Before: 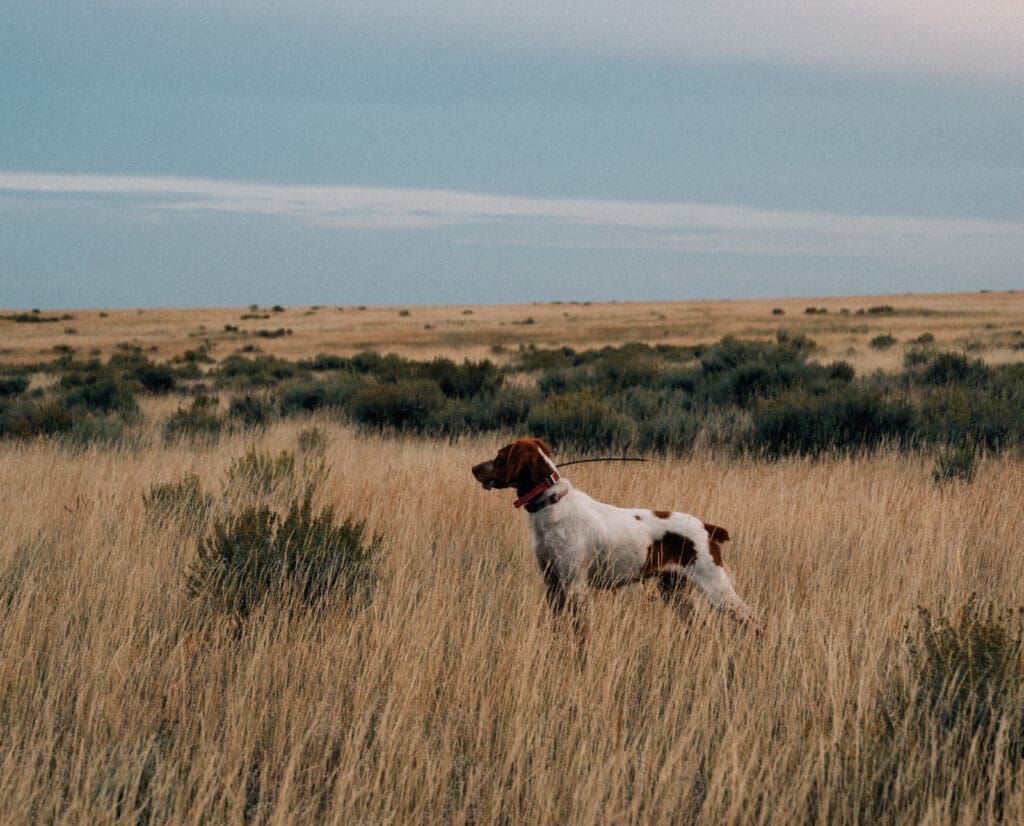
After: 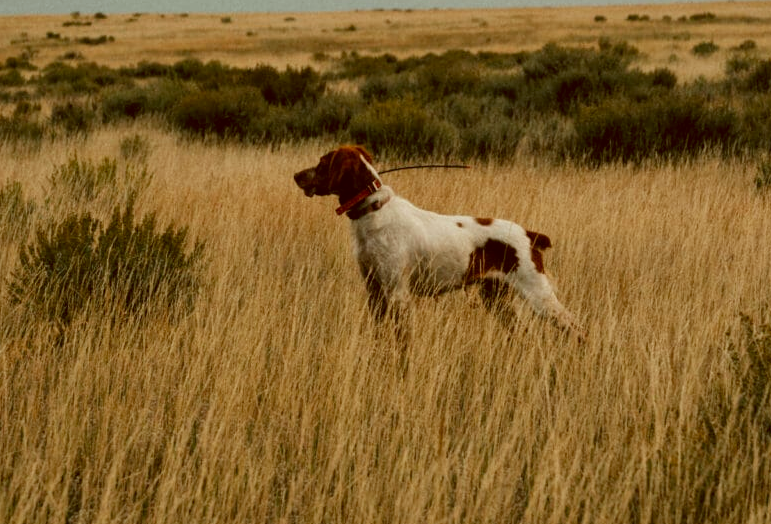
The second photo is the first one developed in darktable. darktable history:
tone equalizer: -8 EV -0.549 EV
crop and rotate: left 17.385%, top 35.559%, right 7.277%, bottom 0.958%
shadows and highlights: radius 107.54, shadows 23.67, highlights -58.22, low approximation 0.01, soften with gaussian
color correction: highlights a* -5.48, highlights b* 9.8, shadows a* 9.45, shadows b* 24.29
